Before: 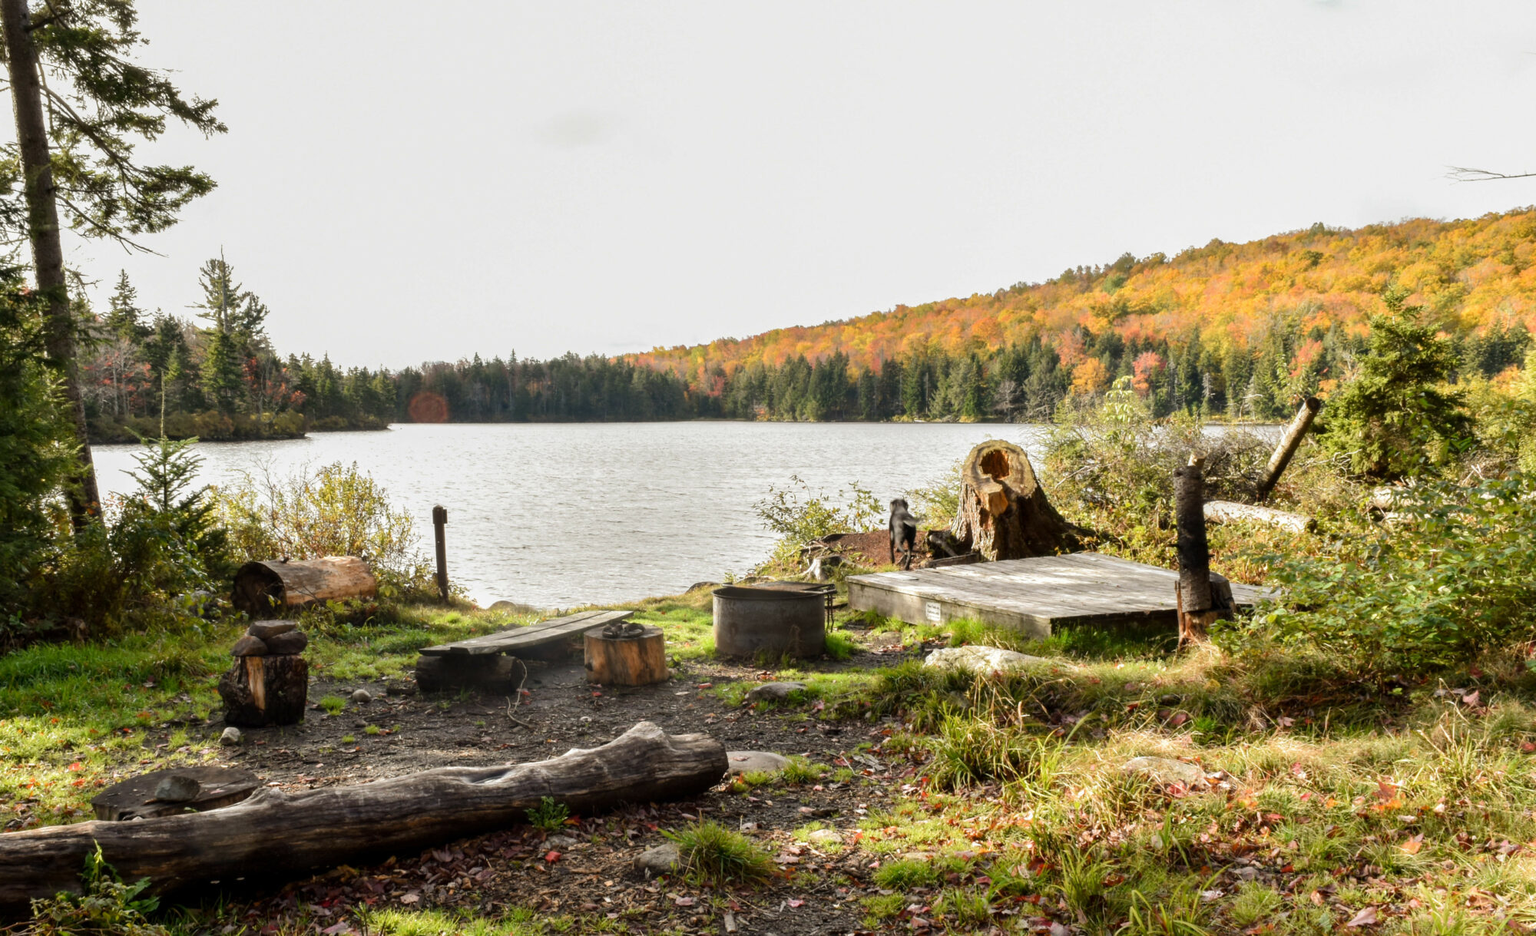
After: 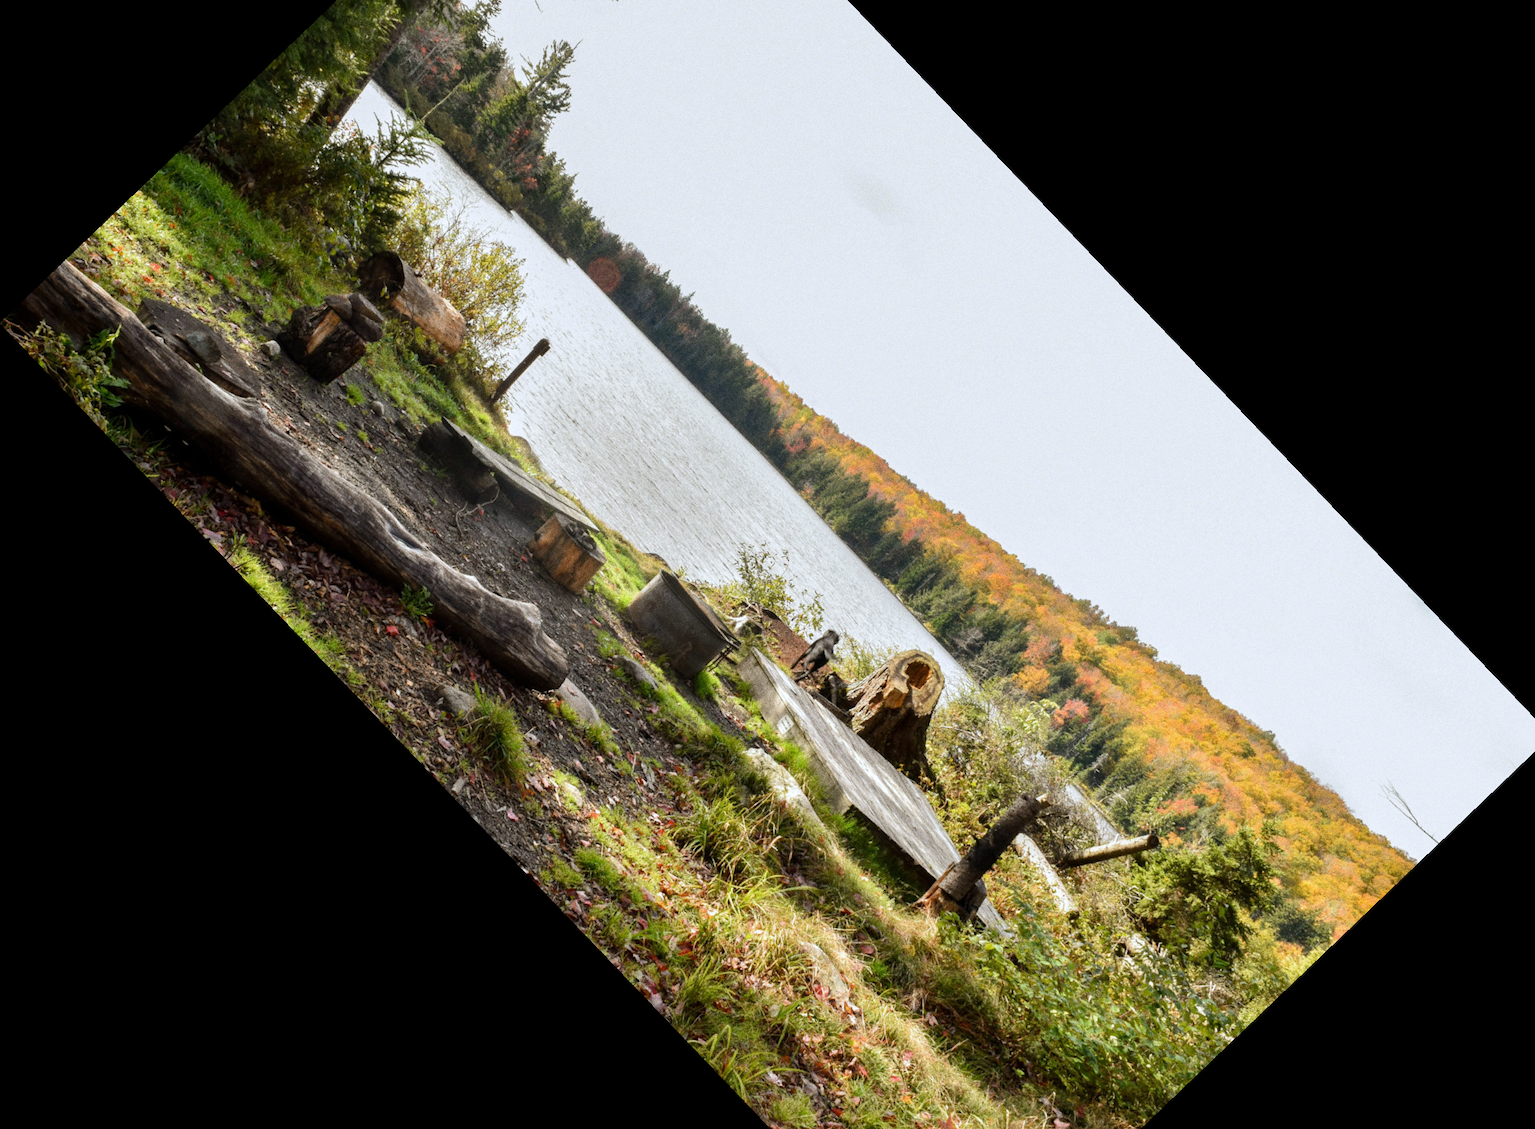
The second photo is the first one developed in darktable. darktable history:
white balance: red 0.974, blue 1.044
grain: coarseness 0.09 ISO, strength 40%
crop and rotate: angle -46.26°, top 16.234%, right 0.912%, bottom 11.704%
